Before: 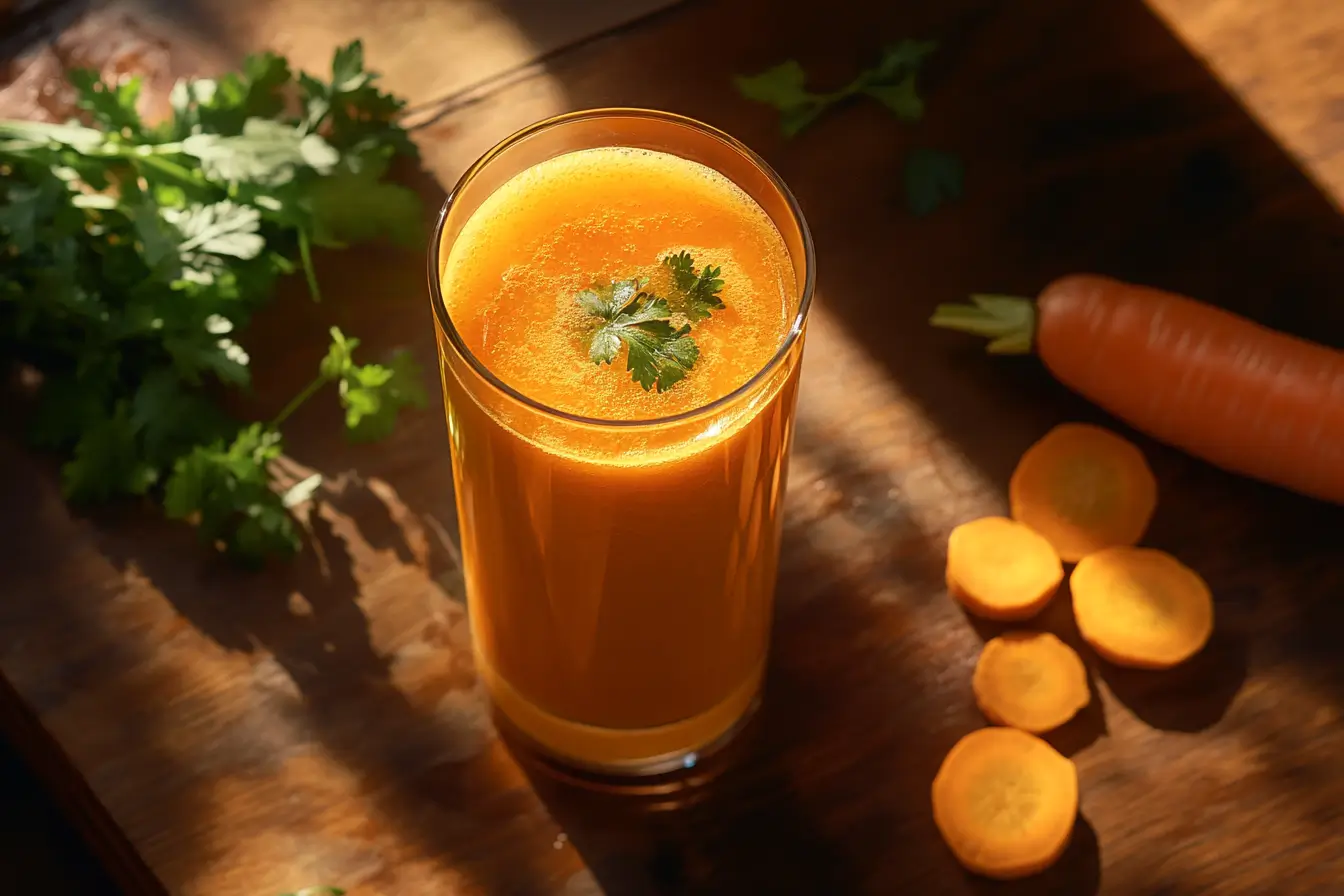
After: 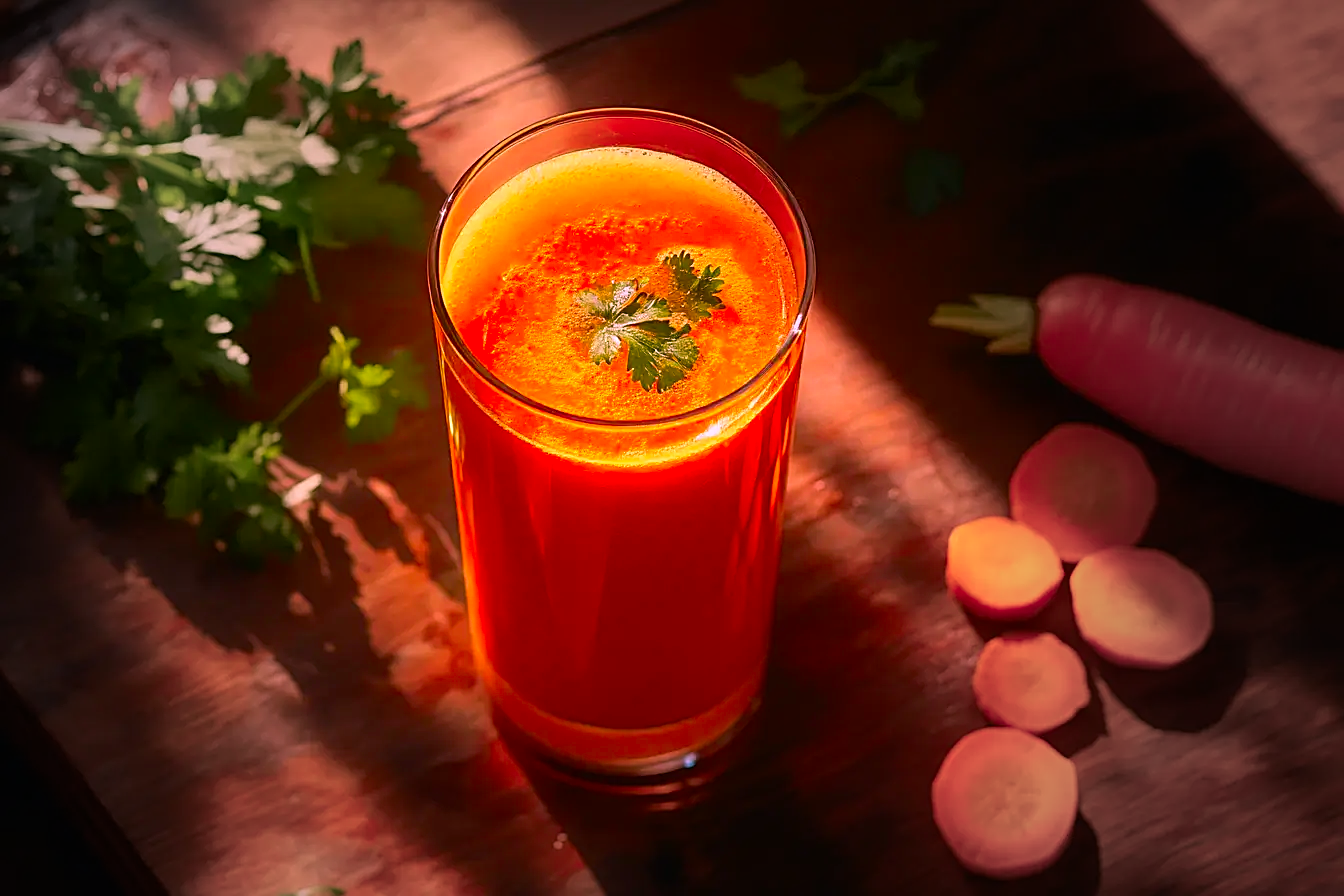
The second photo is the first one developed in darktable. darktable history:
sharpen: on, module defaults
color correction: highlights a* 19.5, highlights b* -11.53, saturation 1.69
vignetting: fall-off start 33.76%, fall-off radius 64.94%, brightness -0.575, center (-0.12, -0.002), width/height ratio 0.959
